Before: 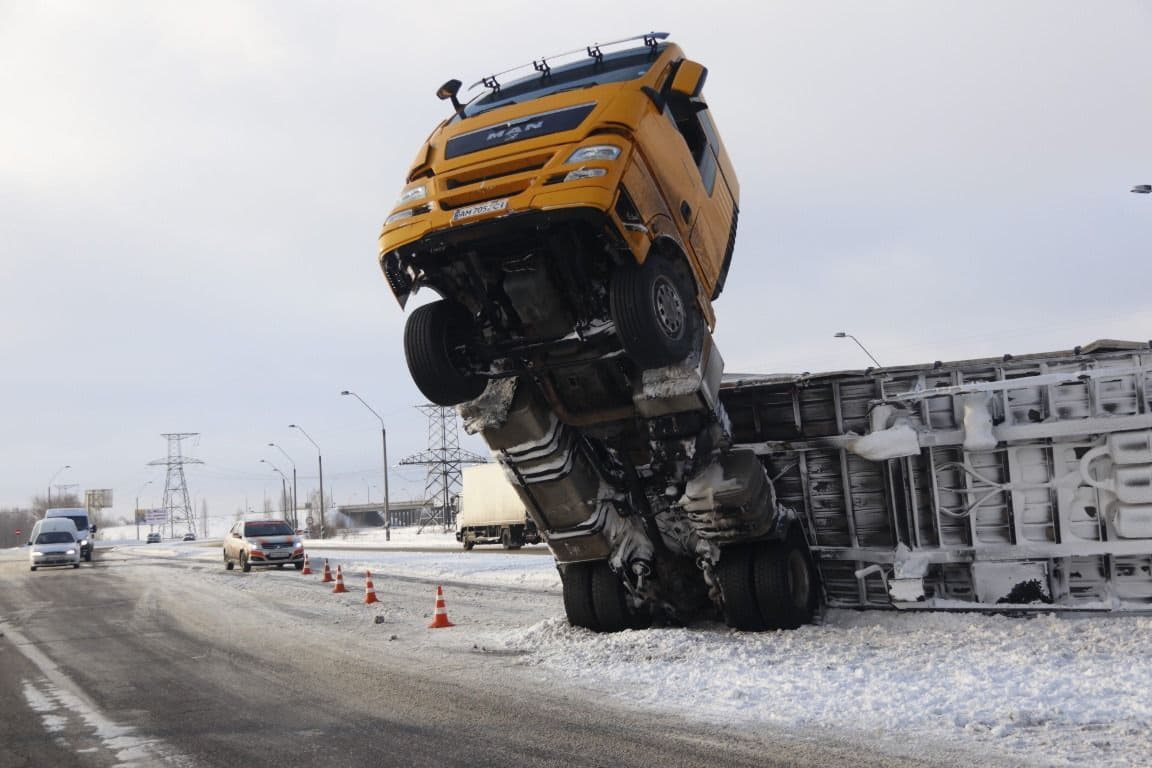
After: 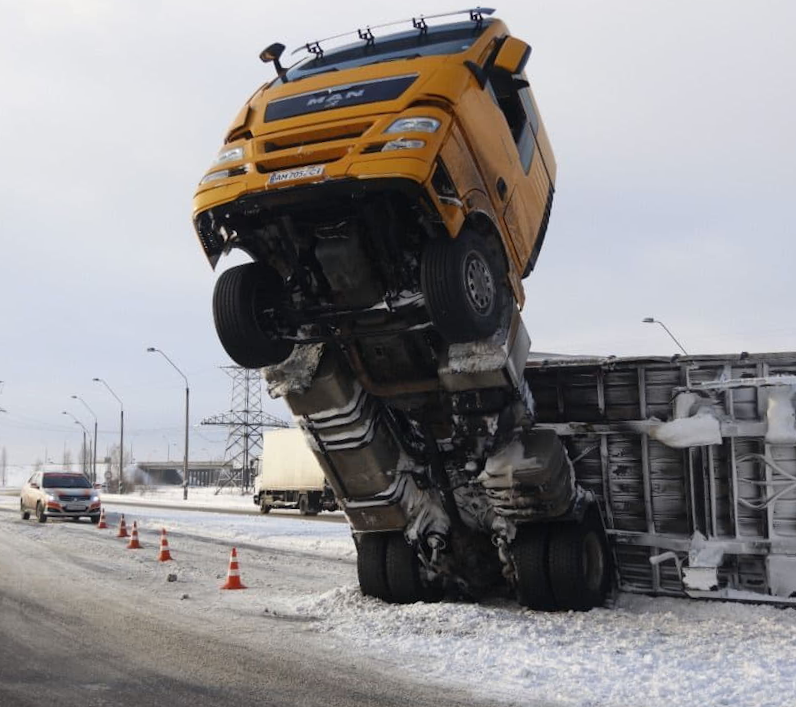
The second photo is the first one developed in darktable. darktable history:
crop and rotate: angle -3.3°, left 14.091%, top 0.021%, right 10.933%, bottom 0.018%
